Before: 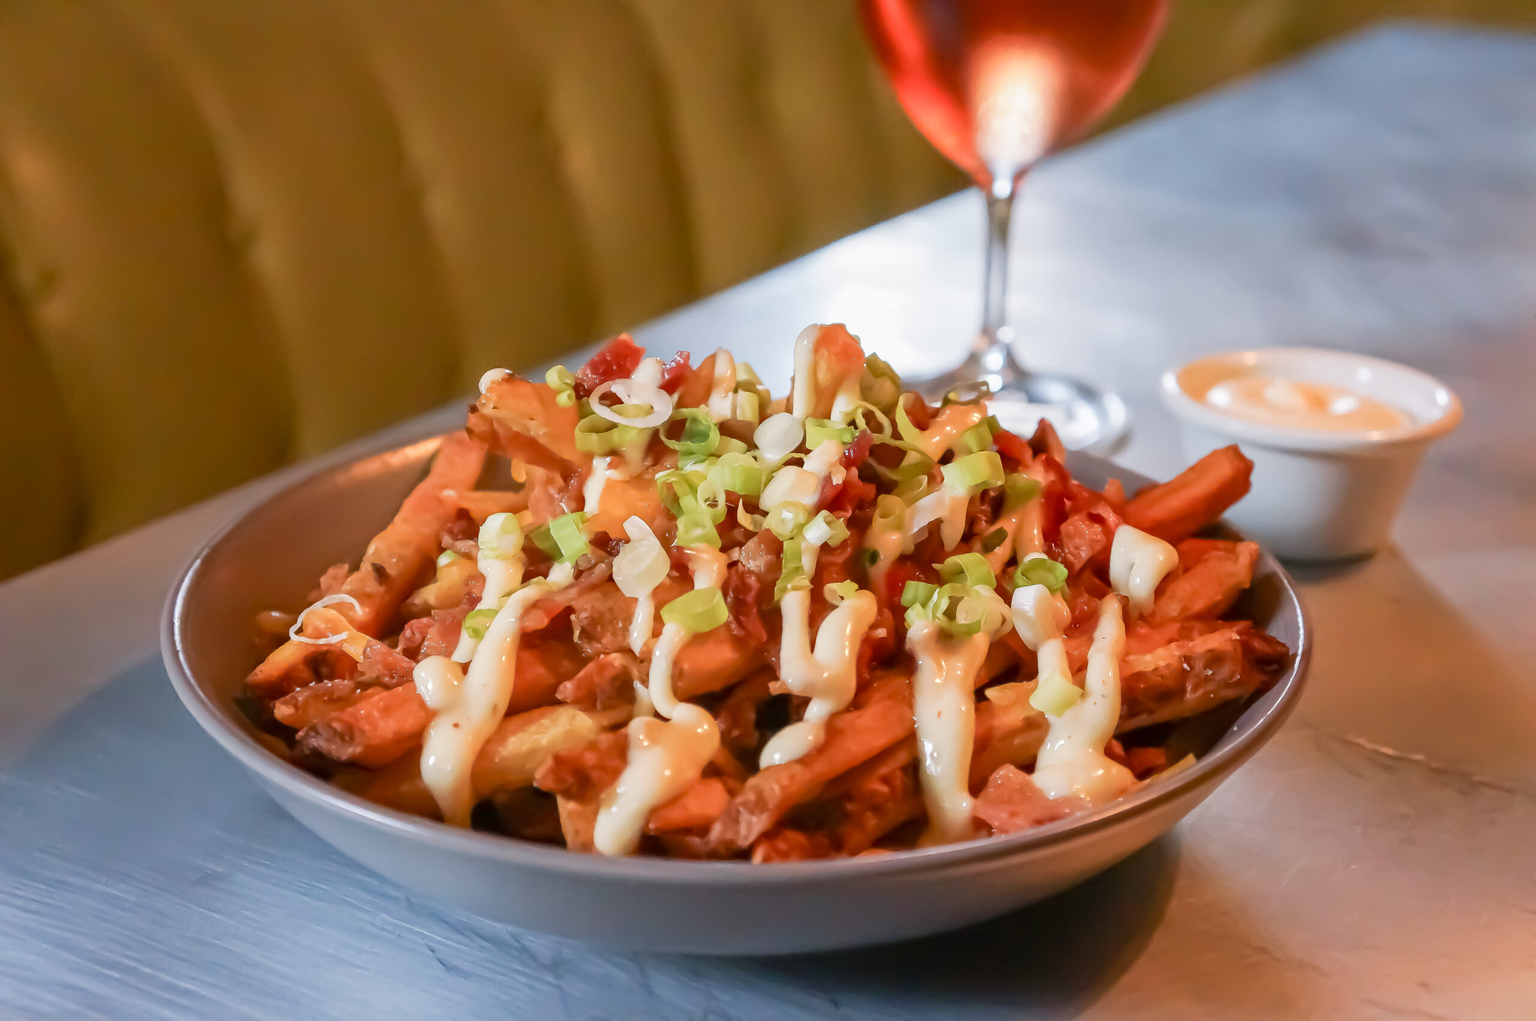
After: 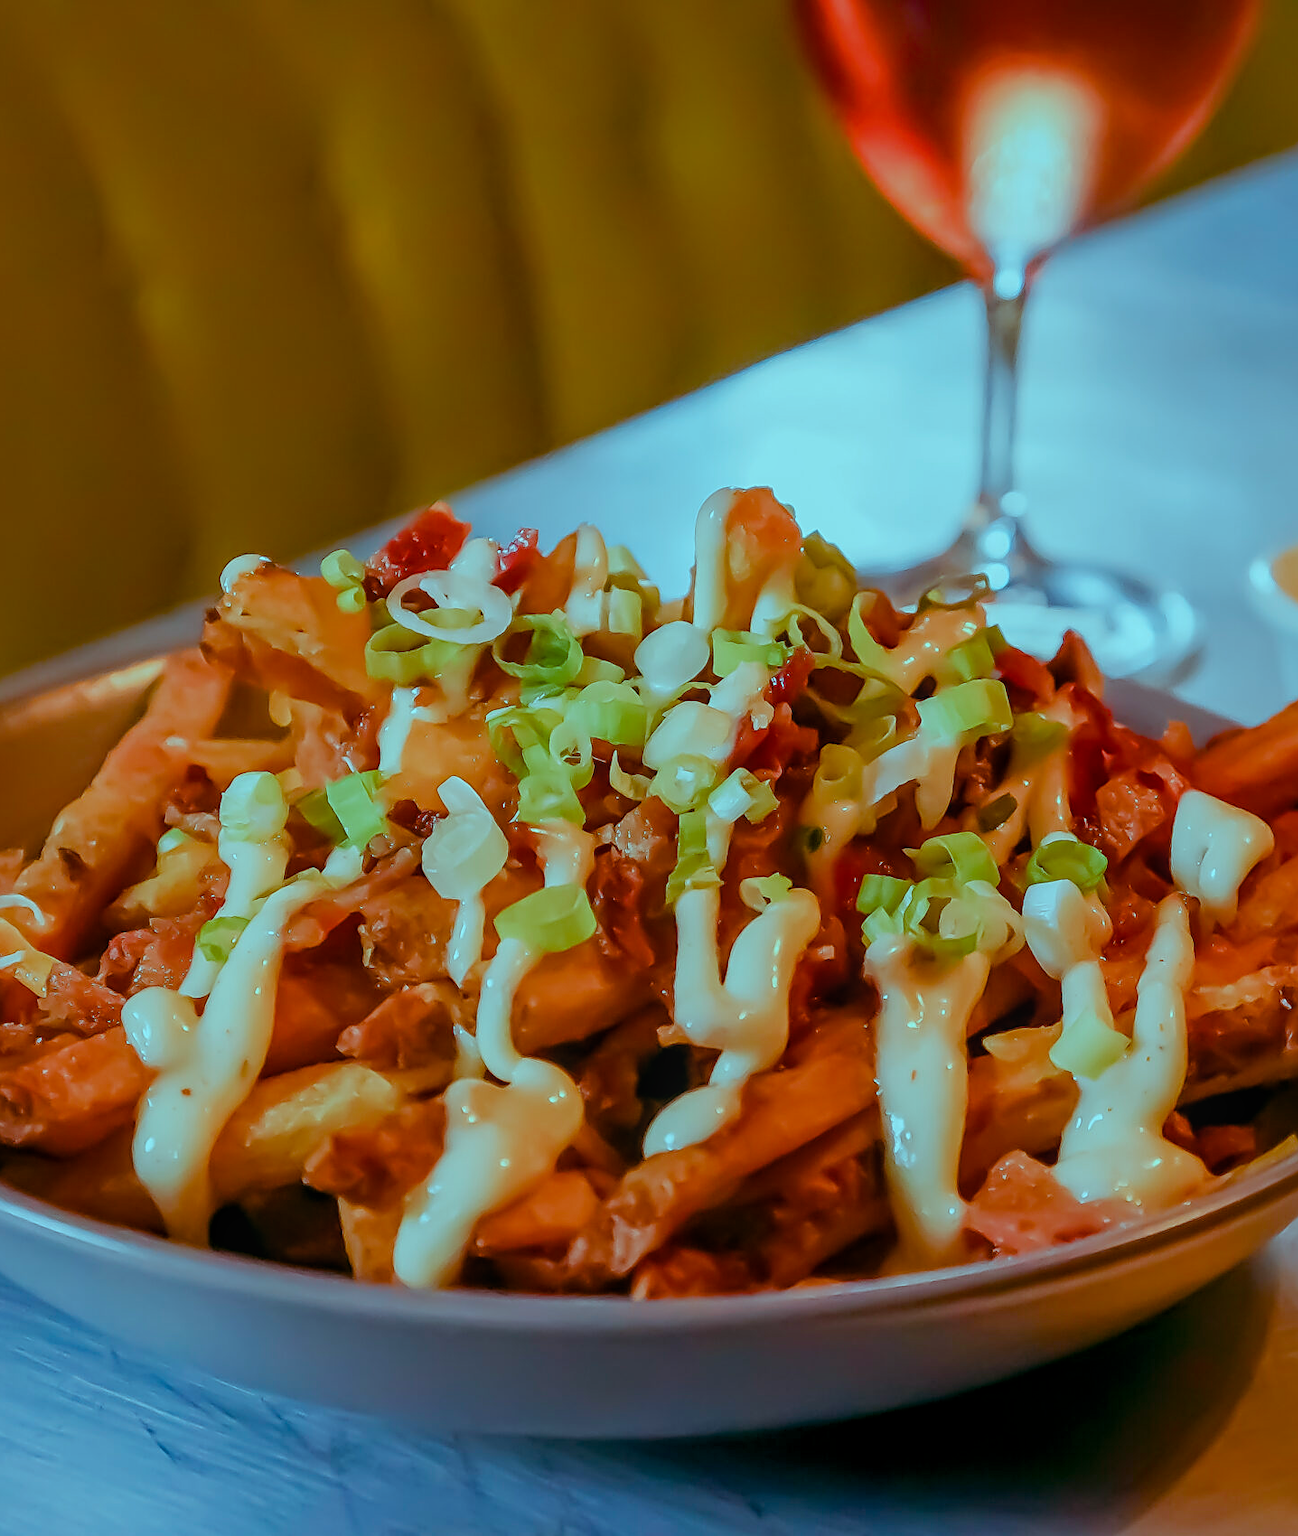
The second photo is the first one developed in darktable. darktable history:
crop: left 21.674%, right 22.086%
color balance rgb: shadows lift › luminance -7.7%, shadows lift › chroma 2.13%, shadows lift › hue 165.27°, power › luminance -7.77%, power › chroma 1.34%, power › hue 330.55°, highlights gain › luminance -33.33%, highlights gain › chroma 5.68%, highlights gain › hue 217.2°, global offset › luminance -0.33%, global offset › chroma 0.11%, global offset › hue 165.27°, perceptual saturation grading › global saturation 27.72%, perceptual saturation grading › highlights -25%, perceptual saturation grading › mid-tones 25%, perceptual saturation grading › shadows 50%
local contrast: detail 110%
sharpen: on, module defaults
